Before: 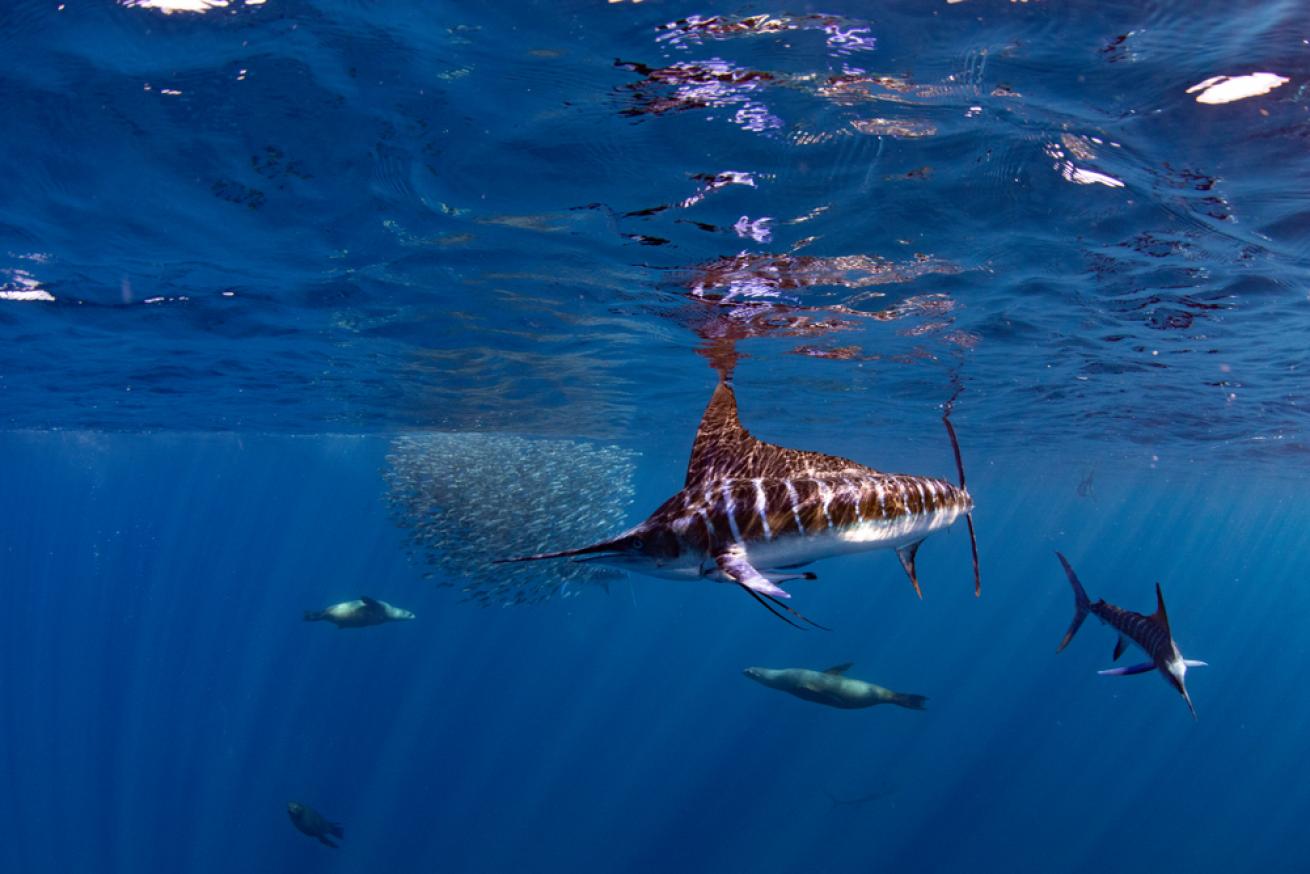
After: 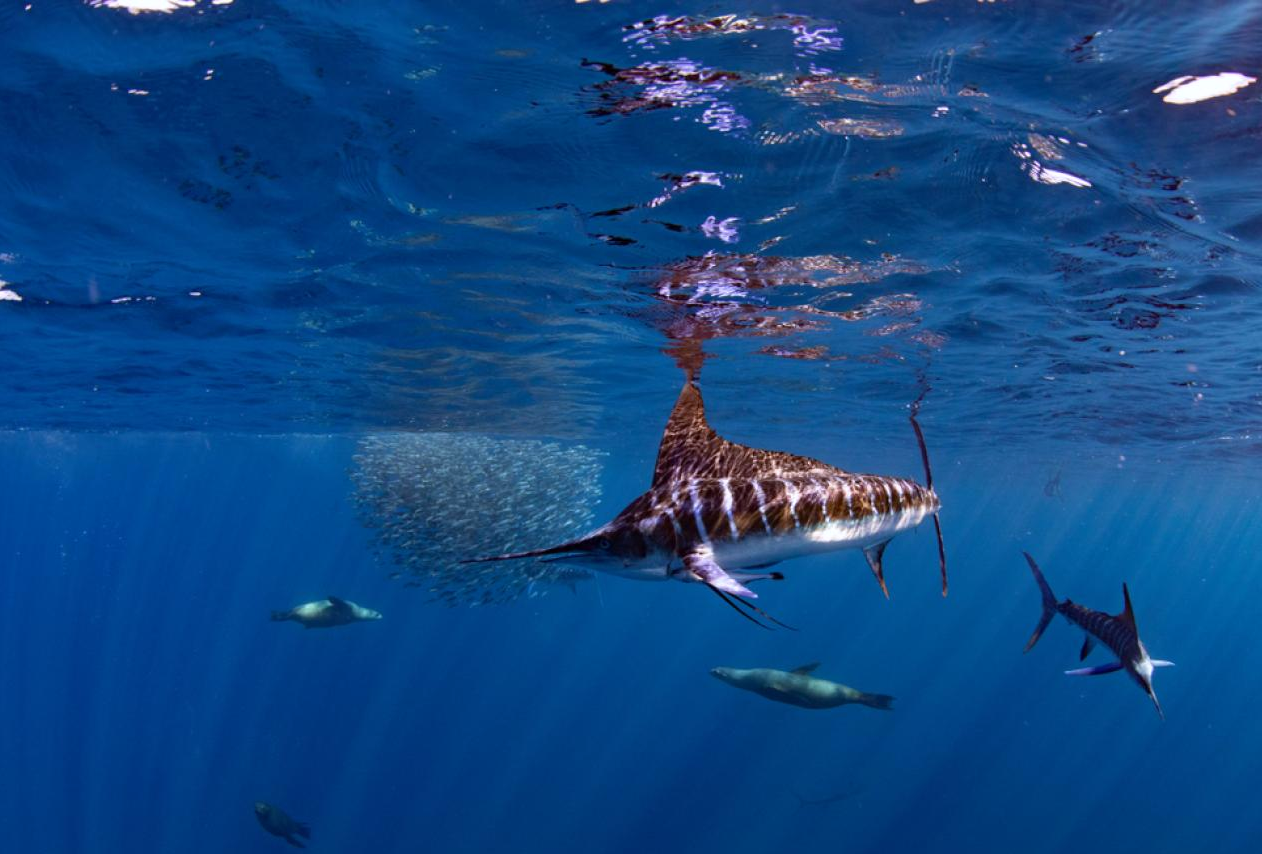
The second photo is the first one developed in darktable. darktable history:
white balance: red 0.983, blue 1.036
crop and rotate: left 2.536%, right 1.107%, bottom 2.246%
